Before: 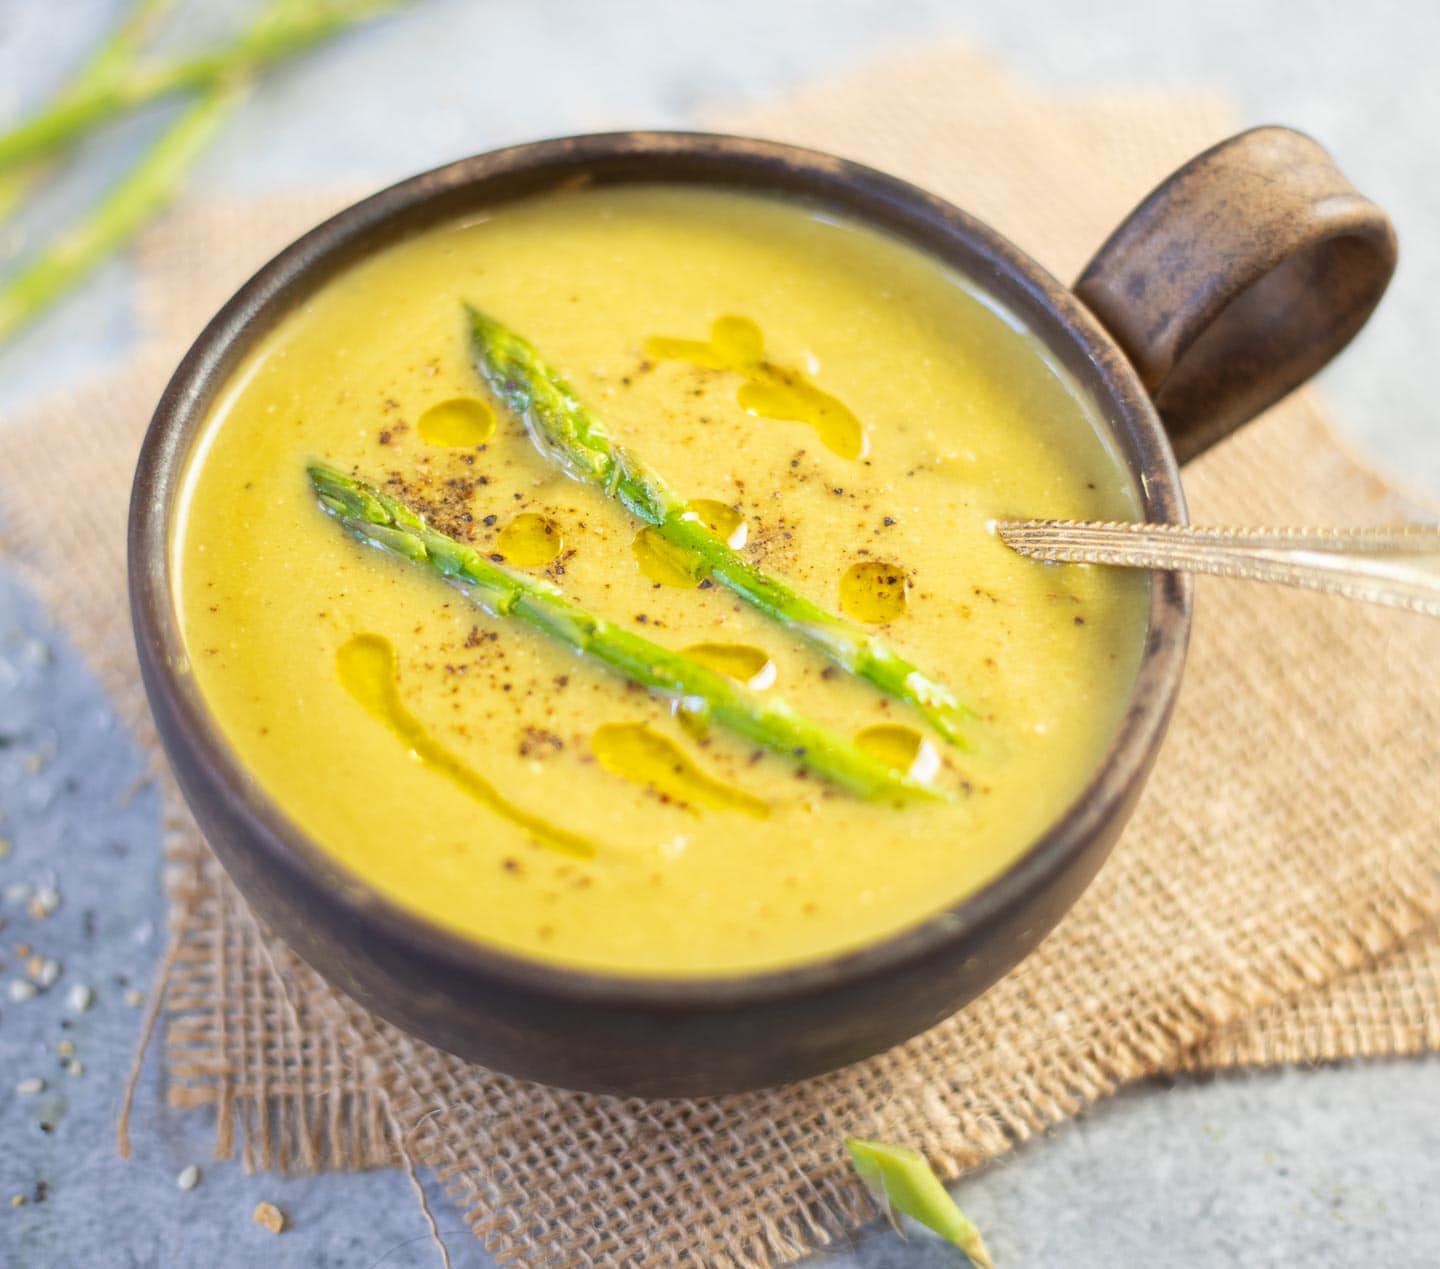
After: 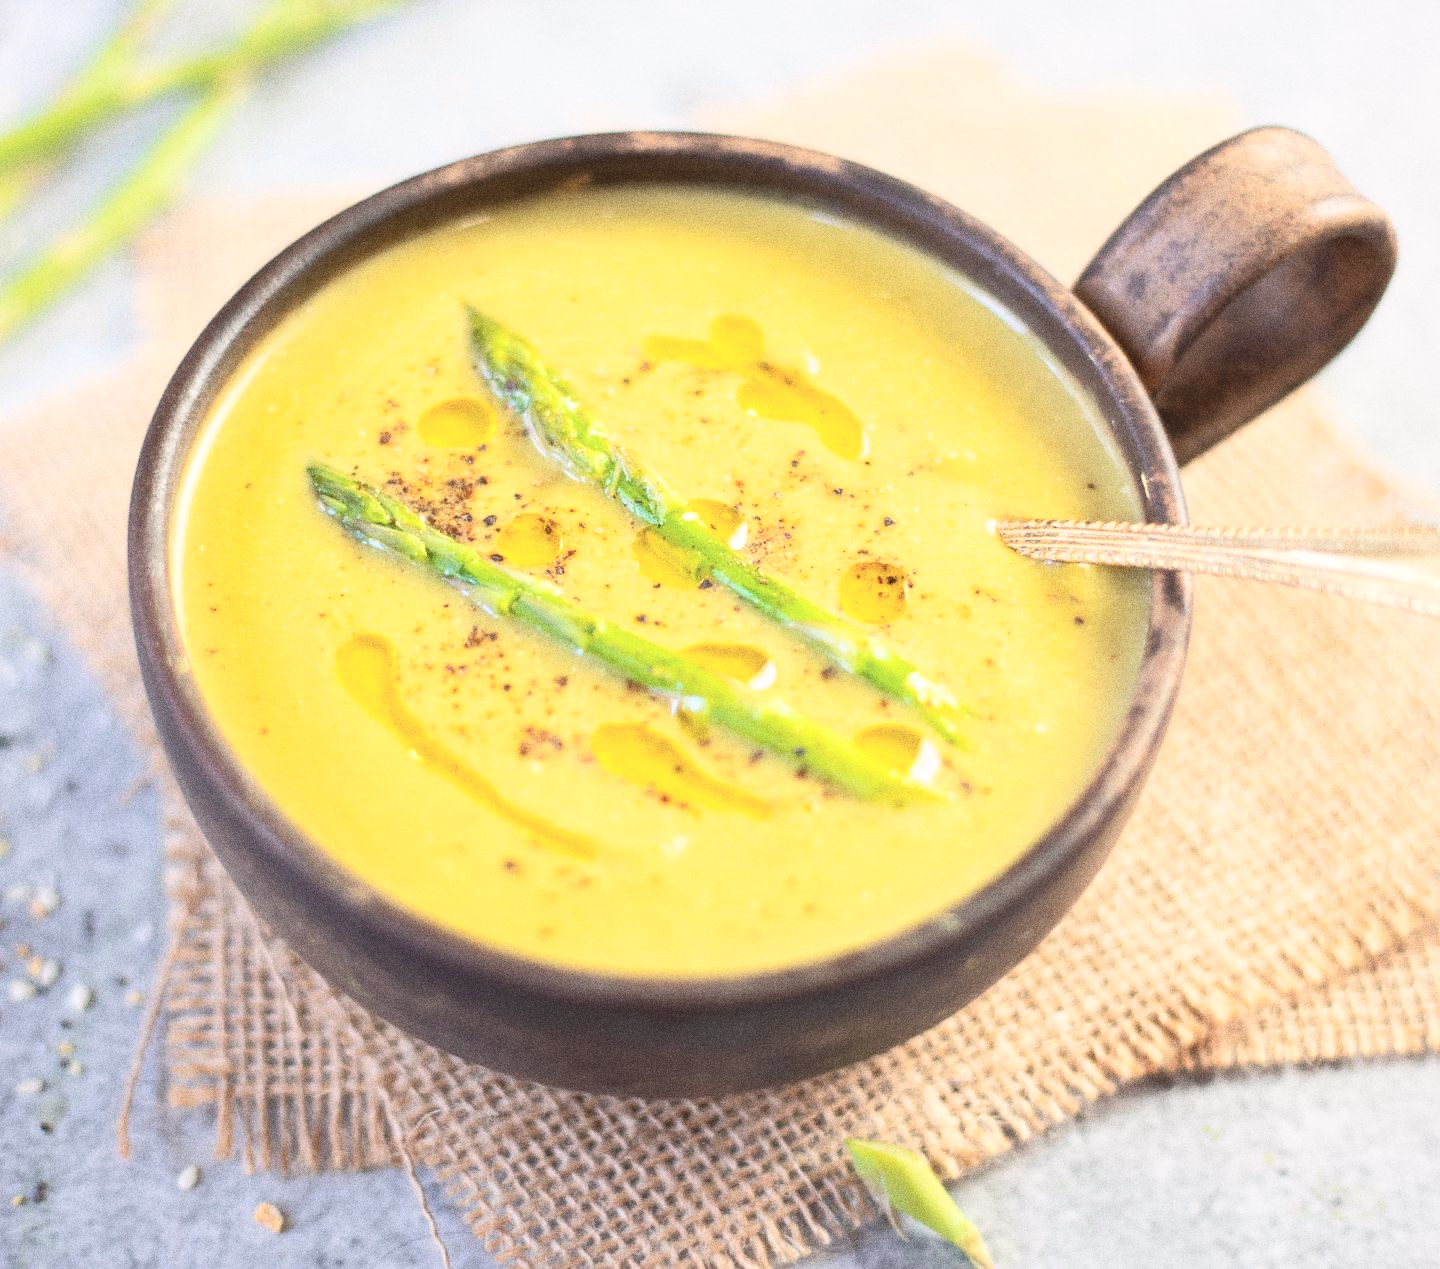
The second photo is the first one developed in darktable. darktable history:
tone equalizer: on, module defaults
tone curve: curves: ch0 [(0.003, 0.029) (0.188, 0.252) (0.46, 0.56) (0.608, 0.748) (0.871, 0.955) (1, 1)]; ch1 [(0, 0) (0.35, 0.356) (0.45, 0.453) (0.508, 0.515) (0.618, 0.634) (1, 1)]; ch2 [(0, 0) (0.456, 0.469) (0.5, 0.5) (0.634, 0.625) (1, 1)], color space Lab, independent channels, preserve colors none
grain: coarseness 9.61 ISO, strength 35.62%
